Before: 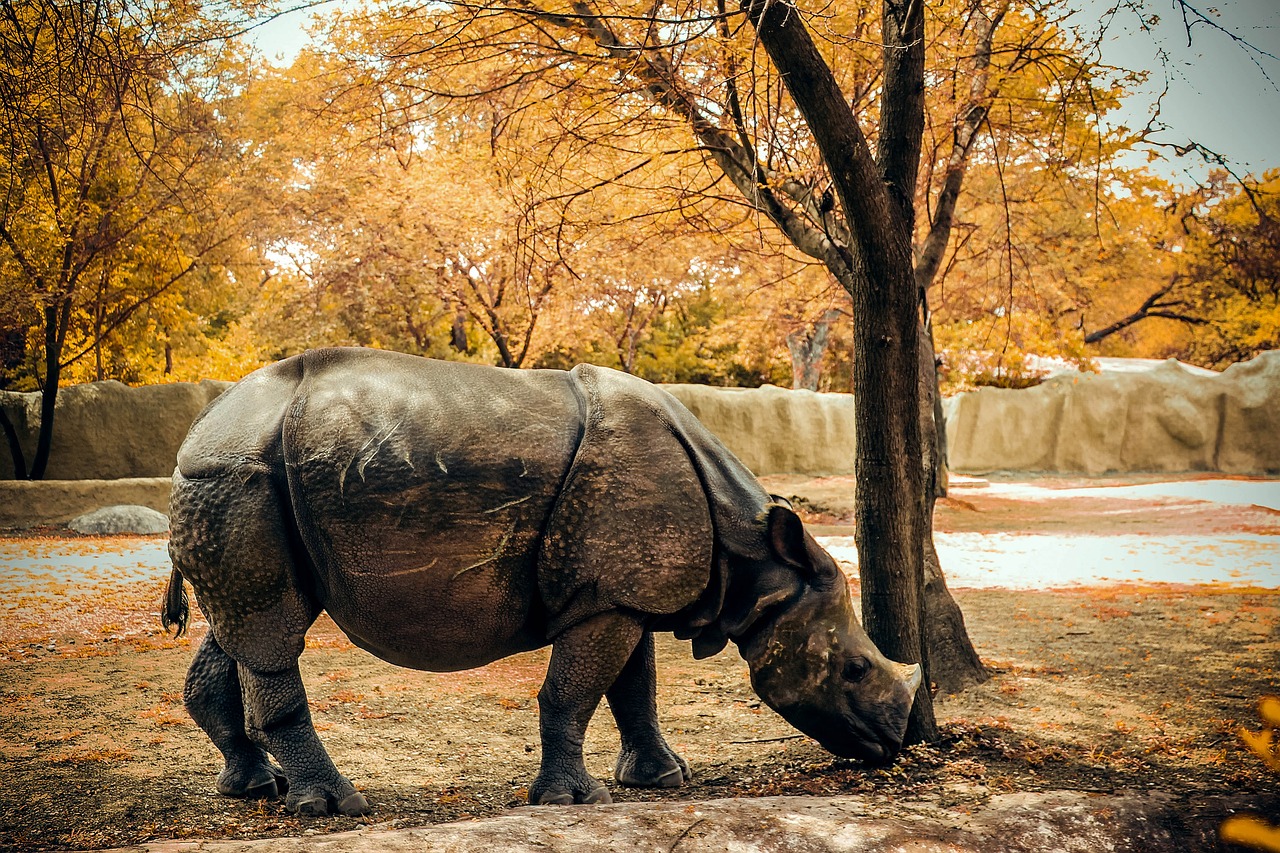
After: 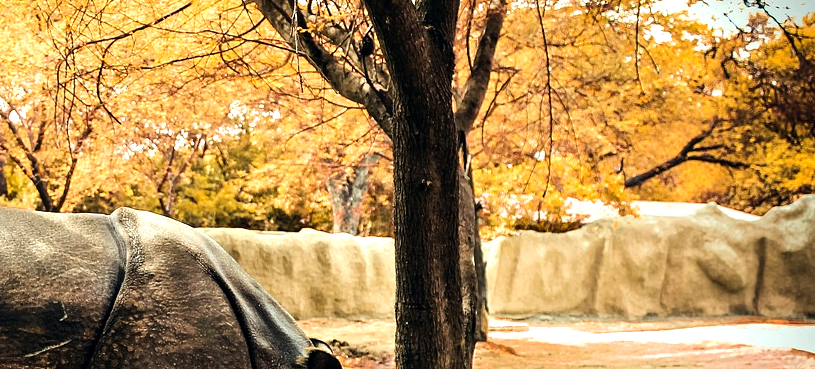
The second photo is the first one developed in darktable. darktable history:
crop: left 36.005%, top 18.293%, right 0.31%, bottom 38.444%
tone equalizer: -8 EV -0.75 EV, -7 EV -0.7 EV, -6 EV -0.6 EV, -5 EV -0.4 EV, -3 EV 0.4 EV, -2 EV 0.6 EV, -1 EV 0.7 EV, +0 EV 0.75 EV, edges refinement/feathering 500, mask exposure compensation -1.57 EV, preserve details no
